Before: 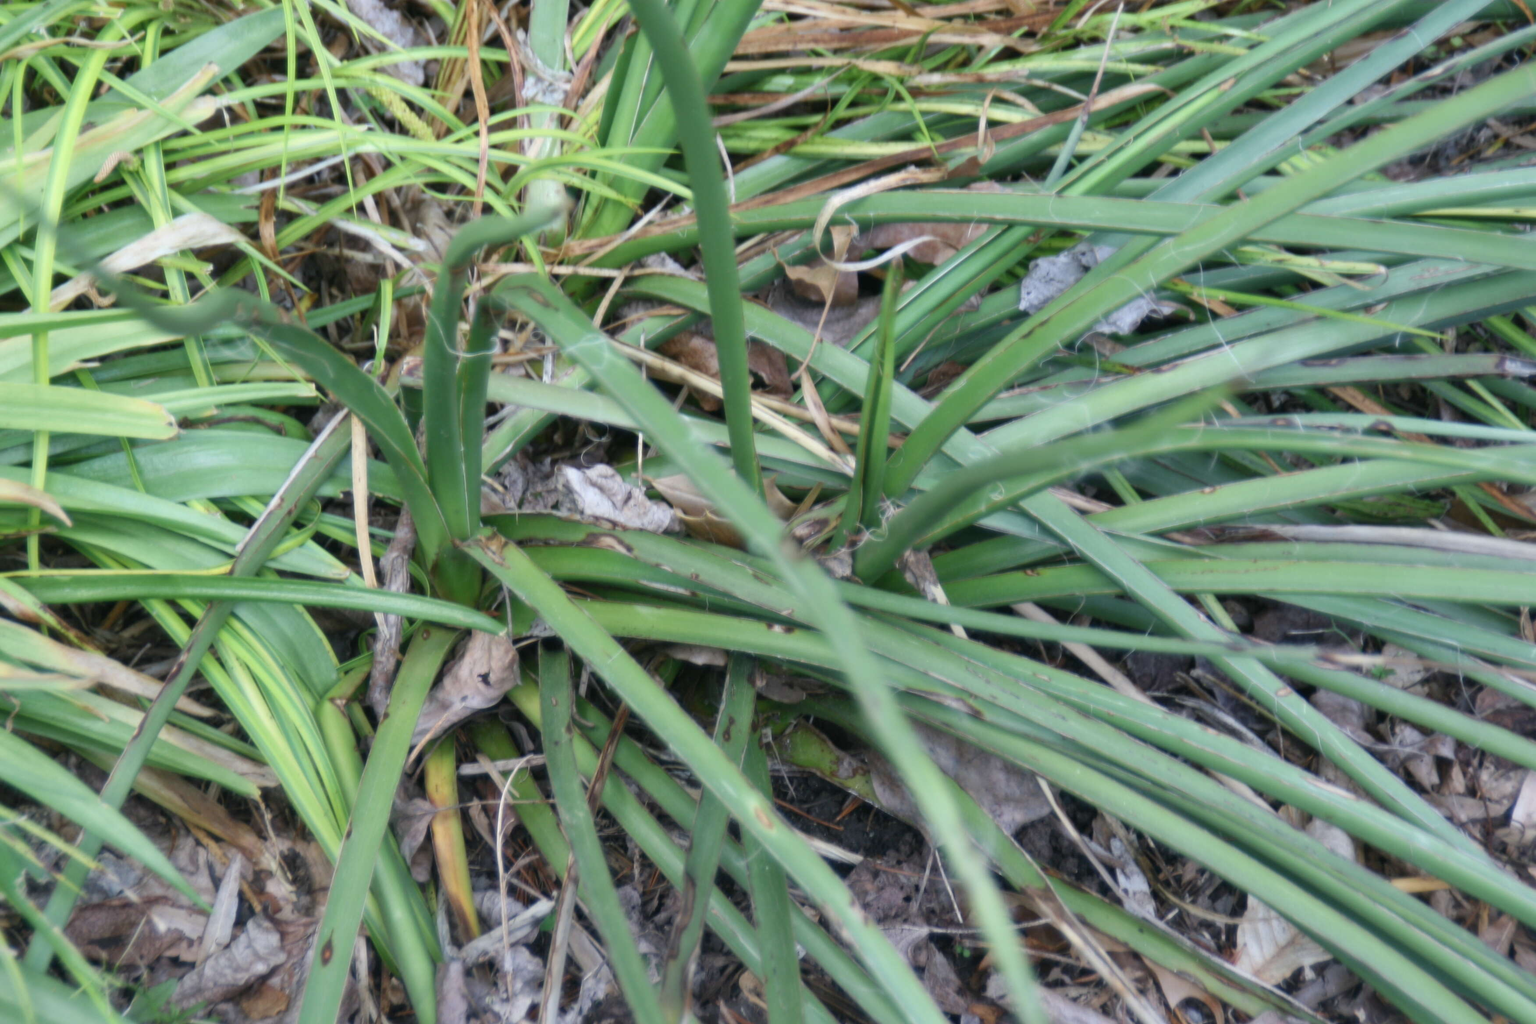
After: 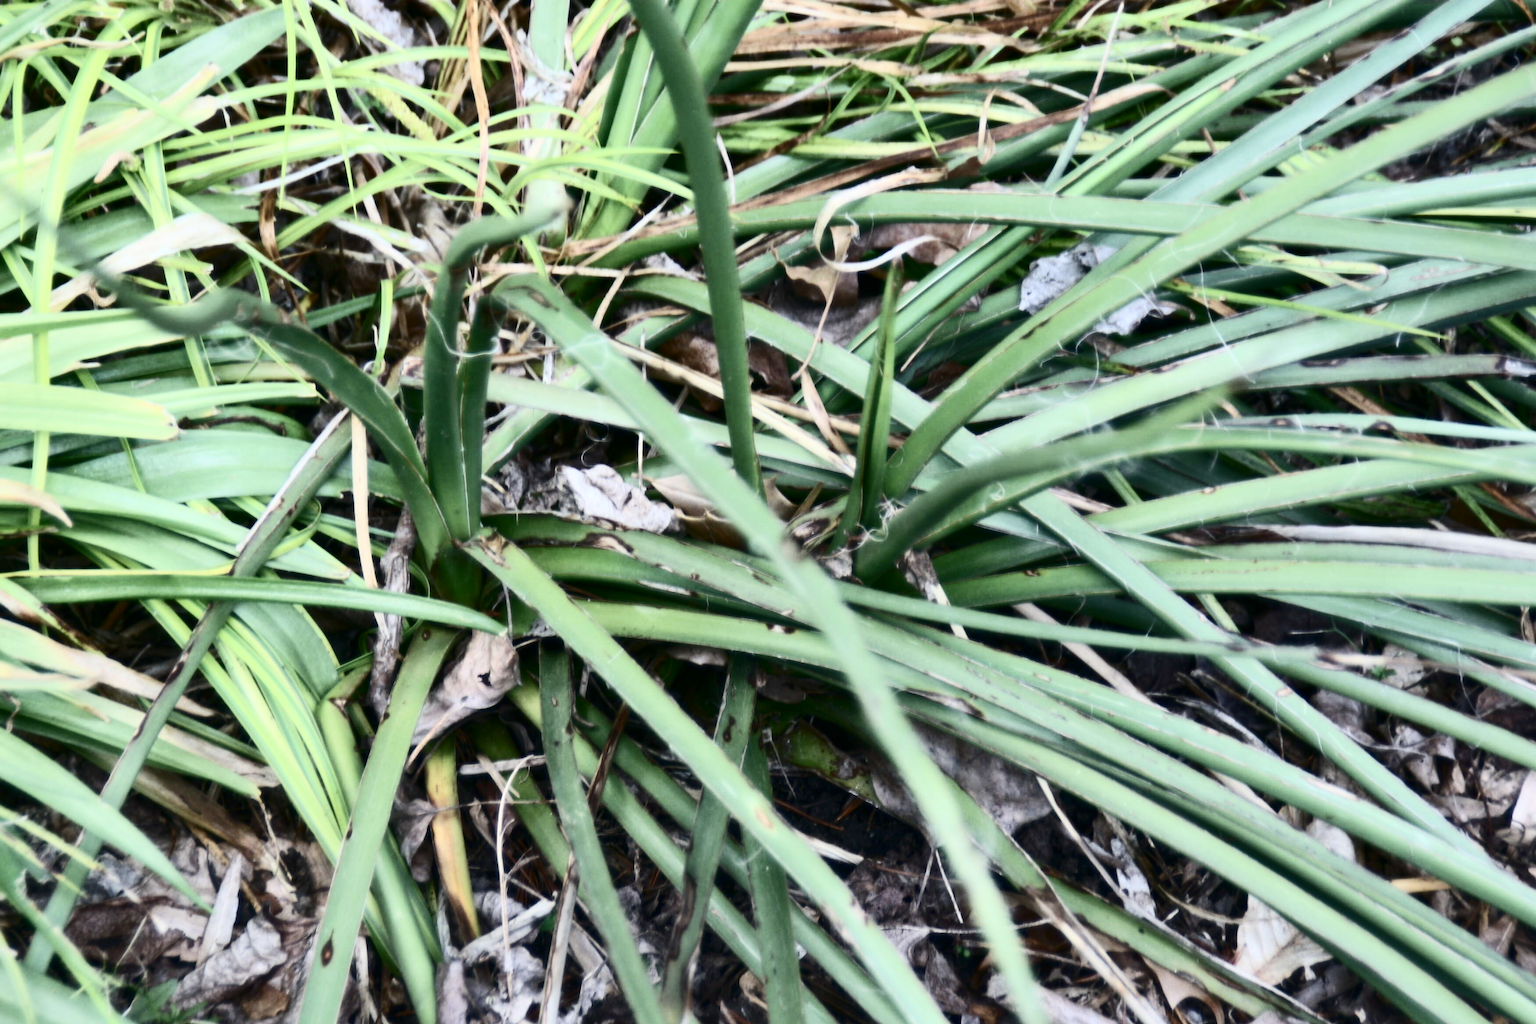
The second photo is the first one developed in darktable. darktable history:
contrast brightness saturation: contrast 0.499, saturation -0.1
